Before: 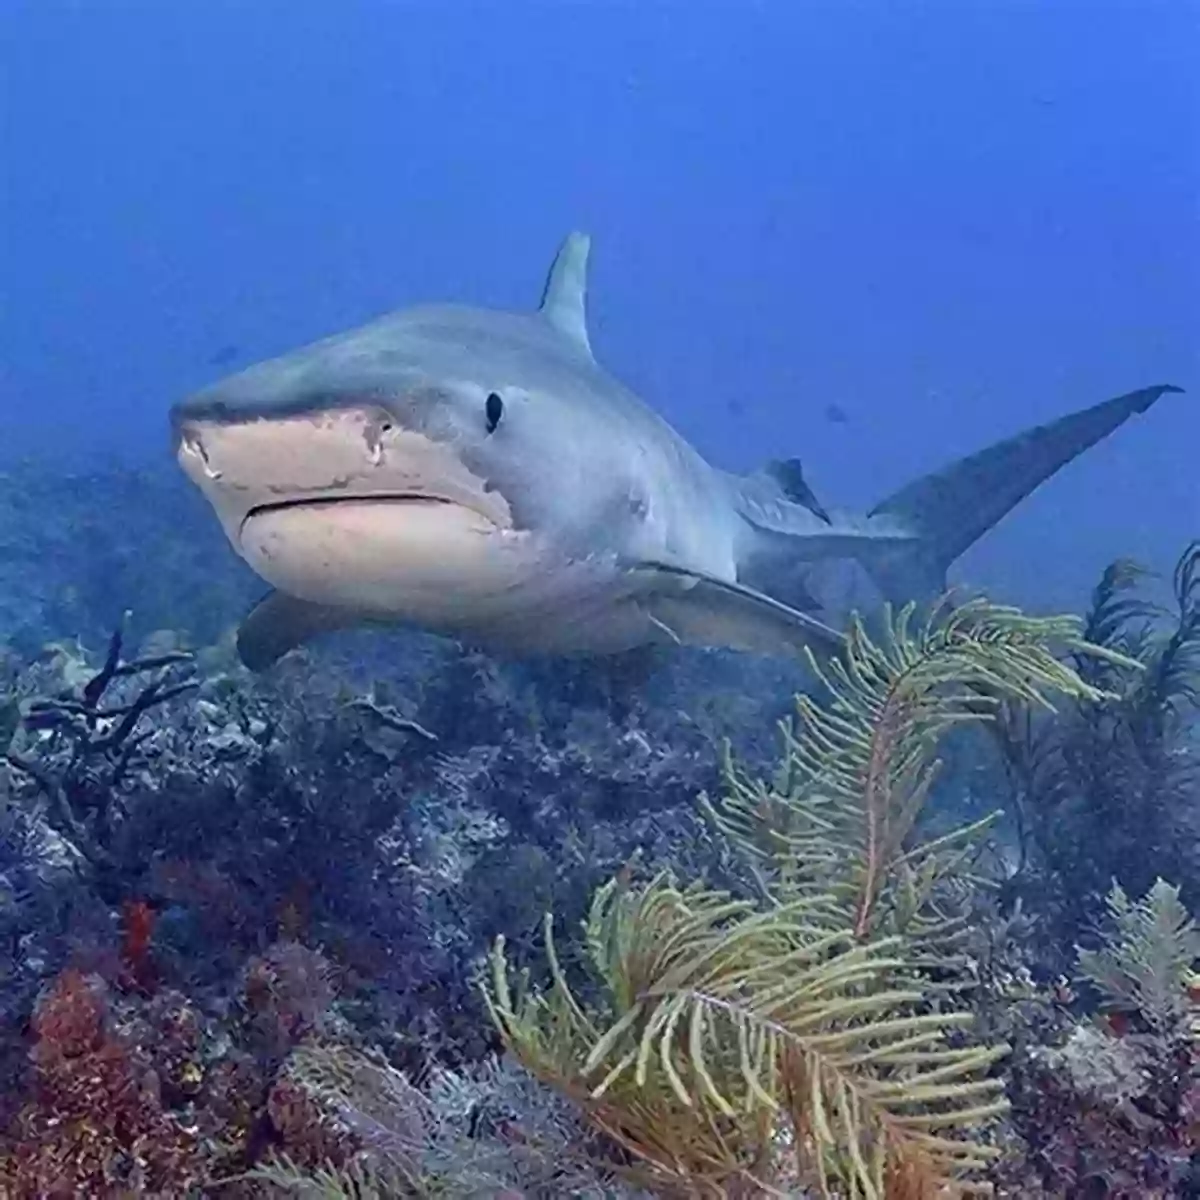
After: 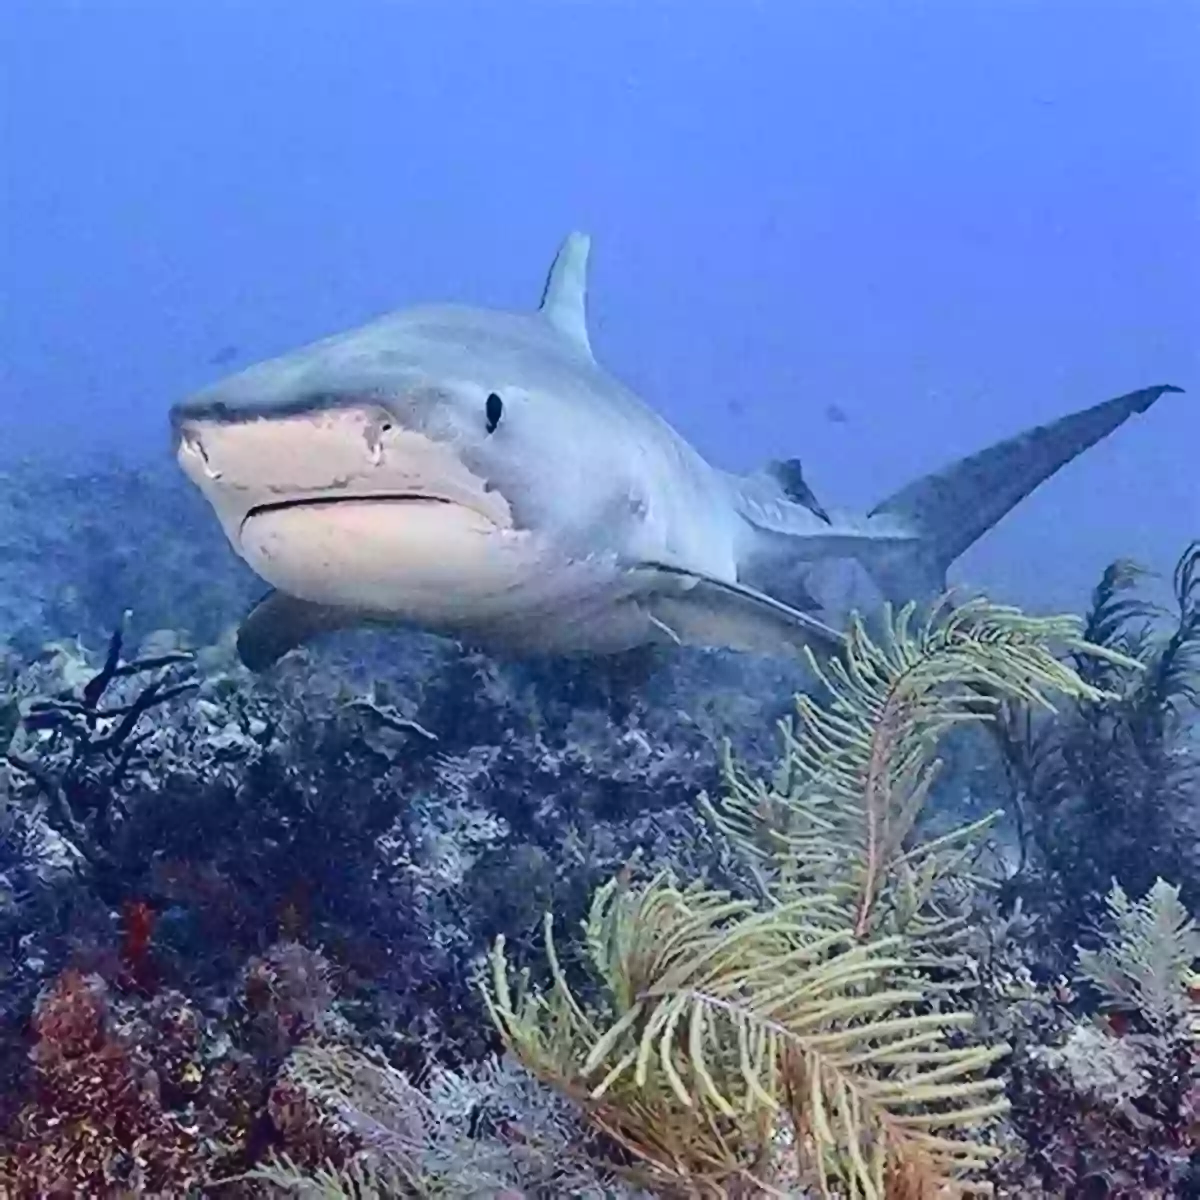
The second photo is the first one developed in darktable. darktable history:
tone curve: curves: ch0 [(0, 0) (0.003, 0.039) (0.011, 0.042) (0.025, 0.048) (0.044, 0.058) (0.069, 0.071) (0.1, 0.089) (0.136, 0.114) (0.177, 0.146) (0.224, 0.199) (0.277, 0.27) (0.335, 0.364) (0.399, 0.47) (0.468, 0.566) (0.543, 0.643) (0.623, 0.73) (0.709, 0.8) (0.801, 0.863) (0.898, 0.925) (1, 1)], color space Lab, independent channels, preserve colors none
